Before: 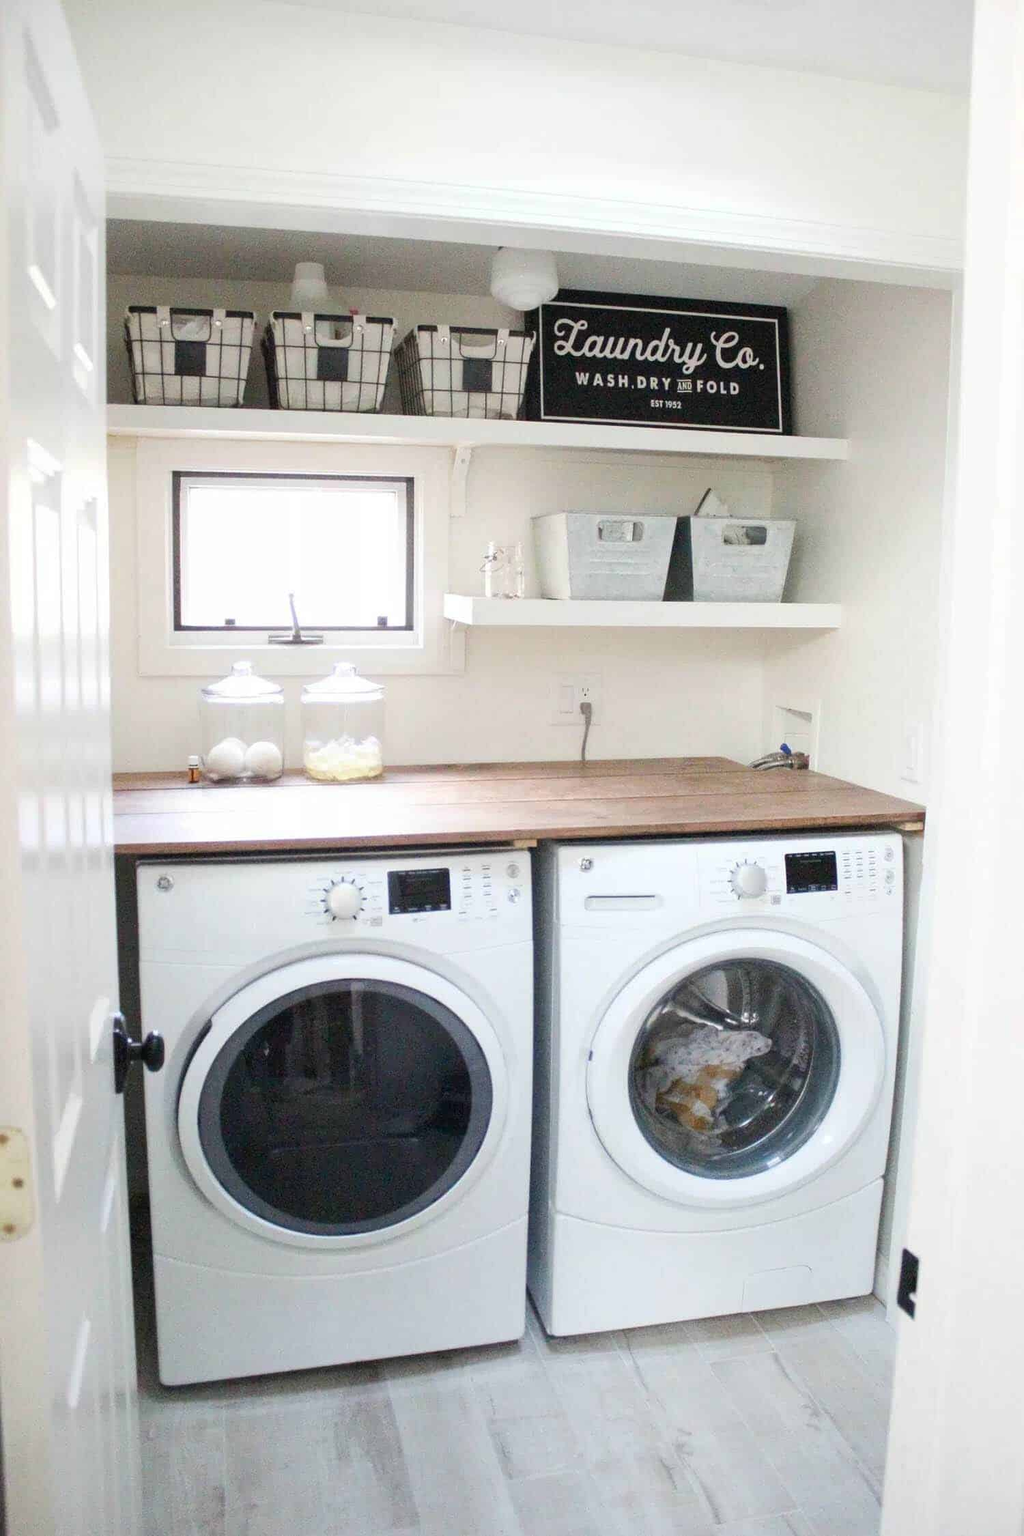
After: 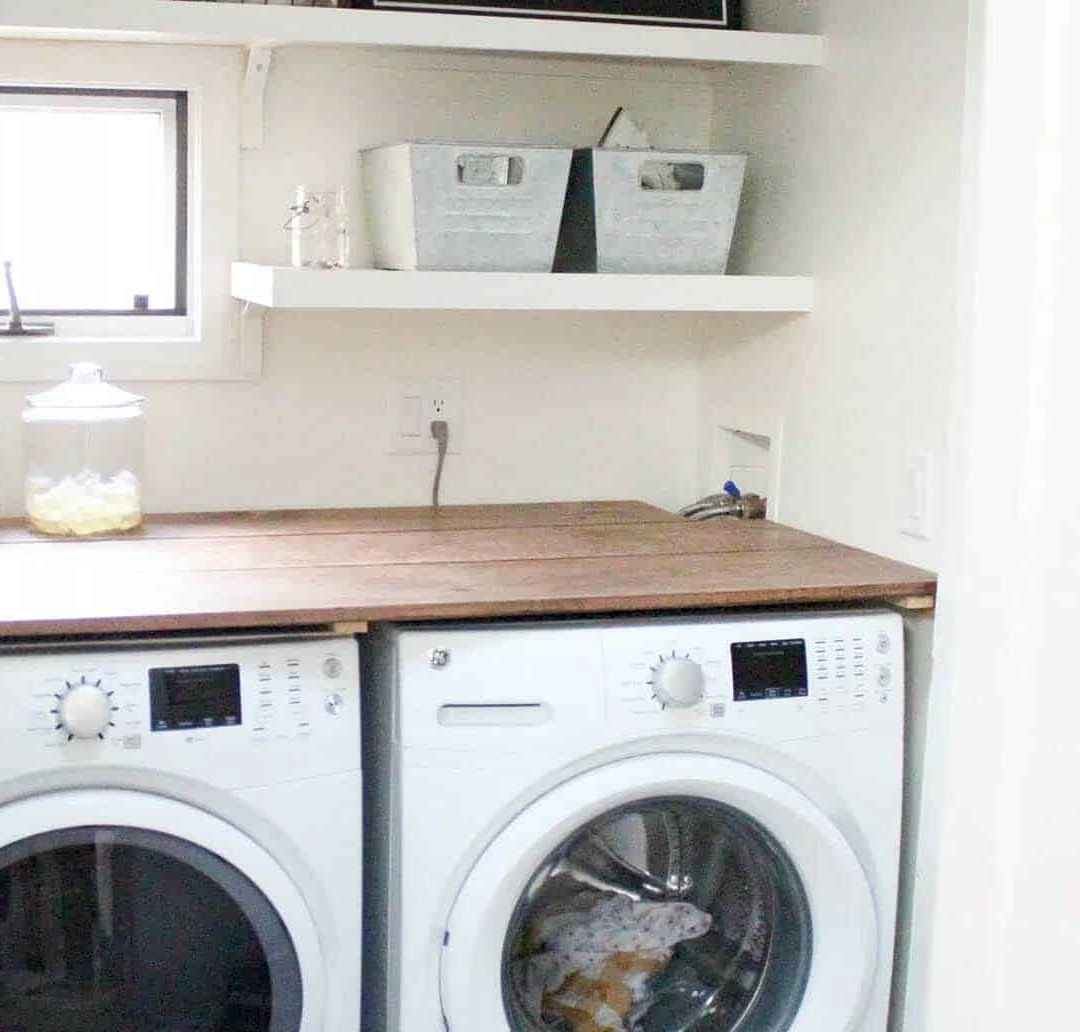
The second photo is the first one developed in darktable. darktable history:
haze removal: compatibility mode true, adaptive false
crop and rotate: left 27.938%, top 27.046%, bottom 27.046%
tone equalizer: on, module defaults
